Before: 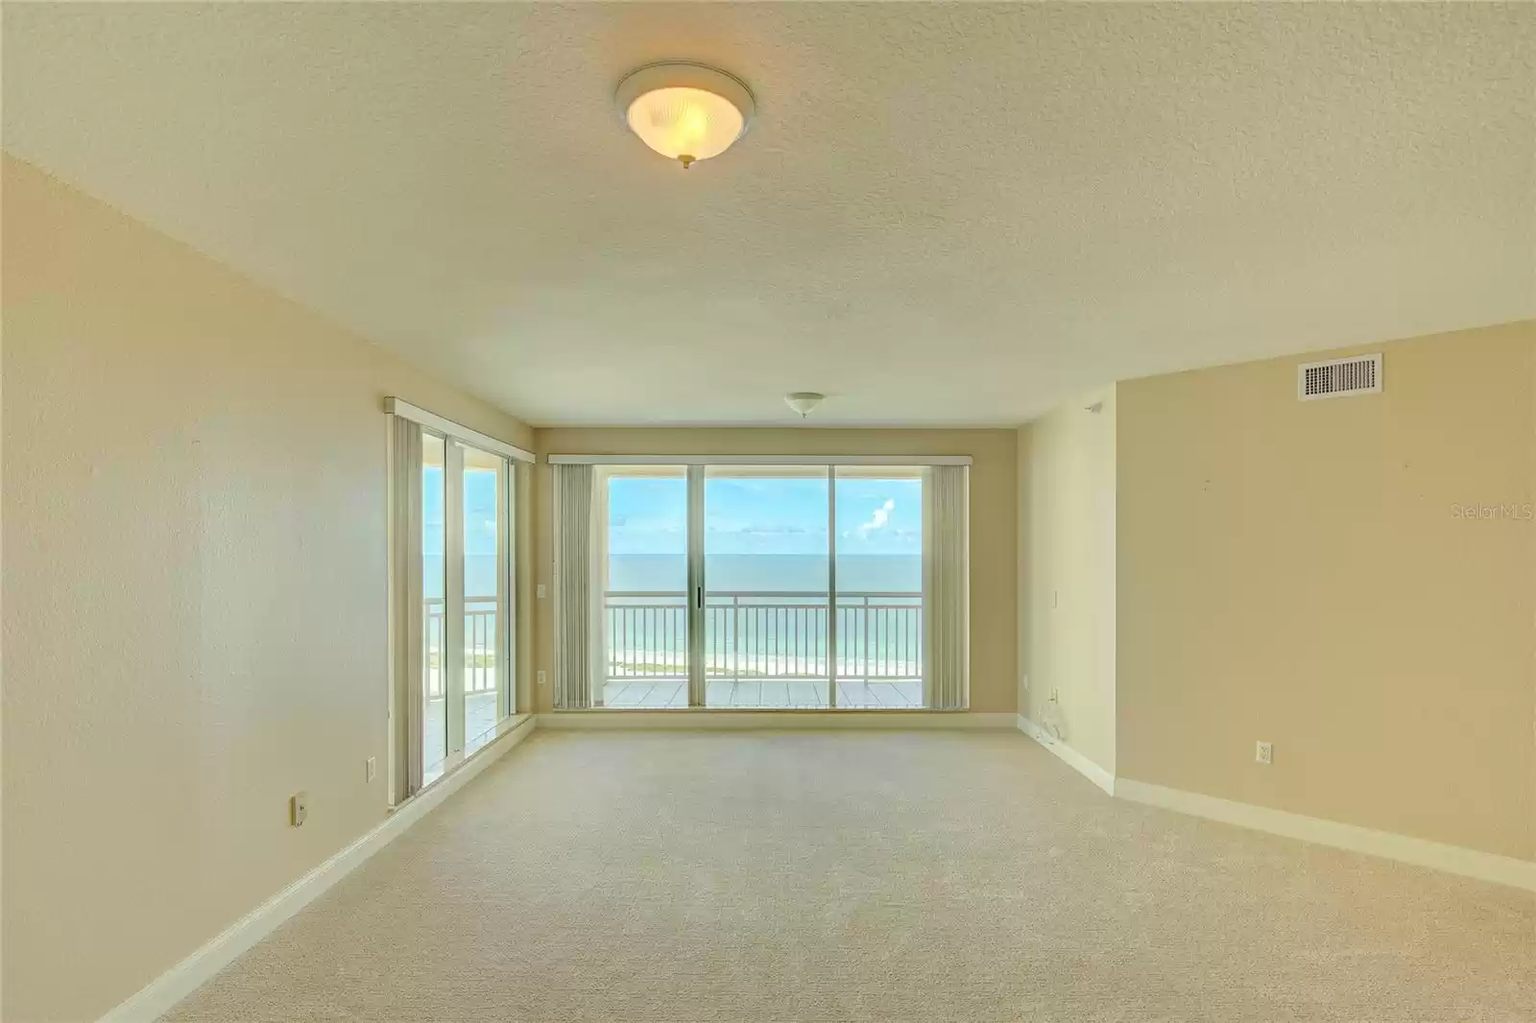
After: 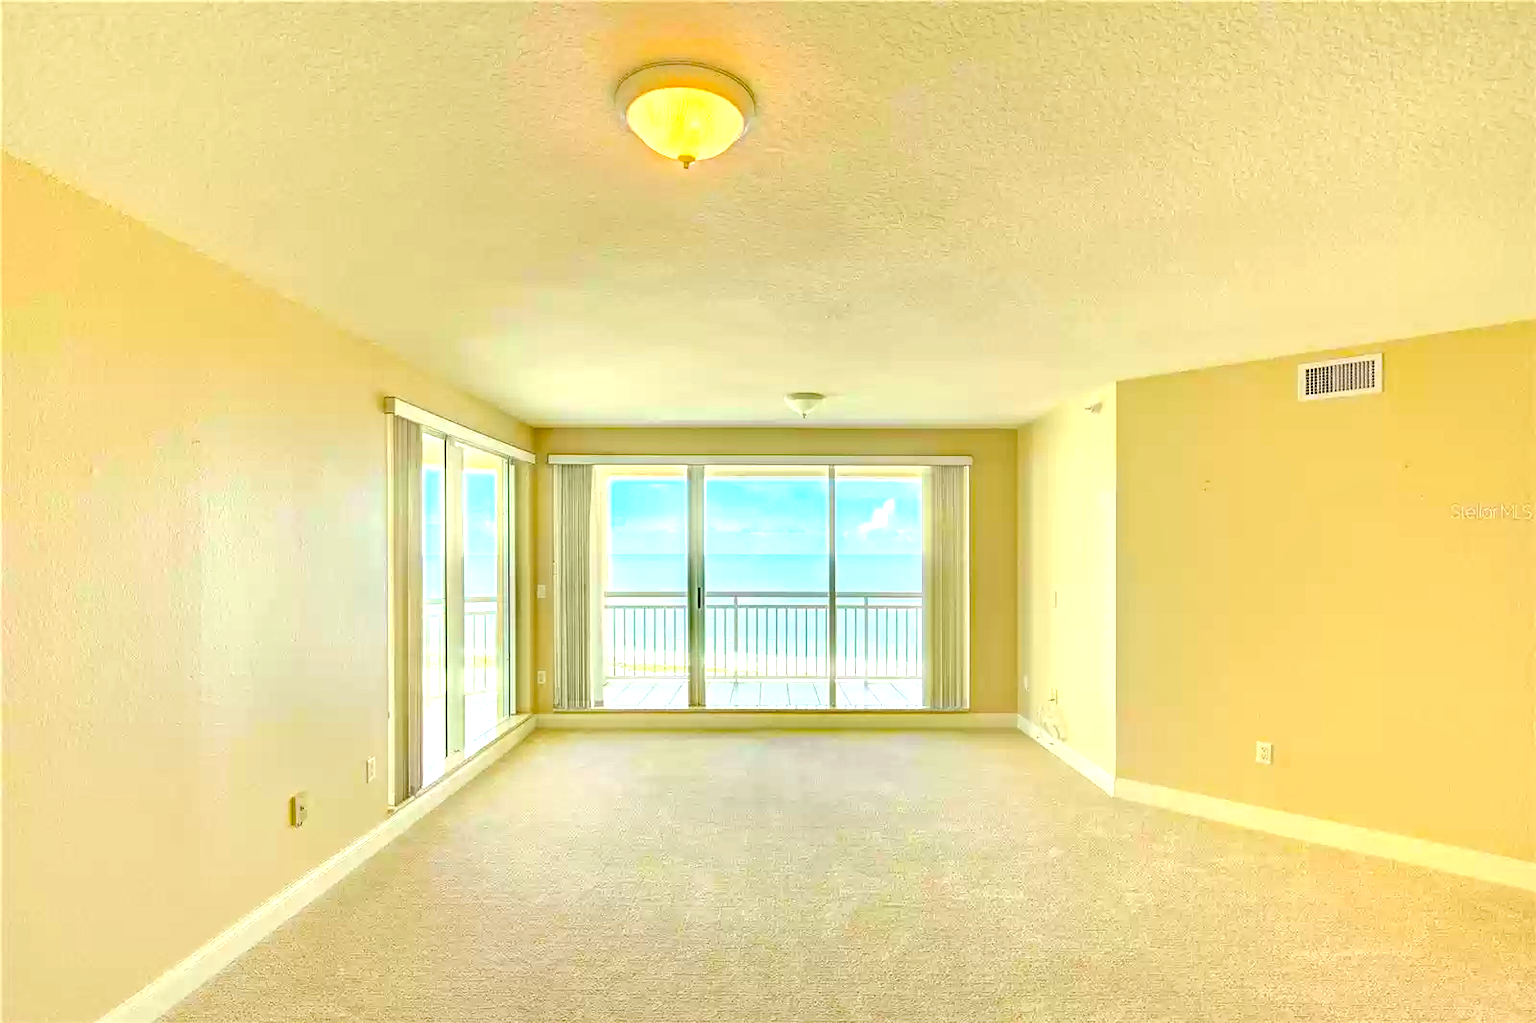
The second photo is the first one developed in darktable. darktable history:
exposure: black level correction 0, exposure 0.9 EV, compensate highlight preservation false
color balance rgb: perceptual saturation grading › global saturation 30%, global vibrance 20%
local contrast: mode bilateral grid, contrast 20, coarseness 50, detail 120%, midtone range 0.2
haze removal: compatibility mode true, adaptive false
